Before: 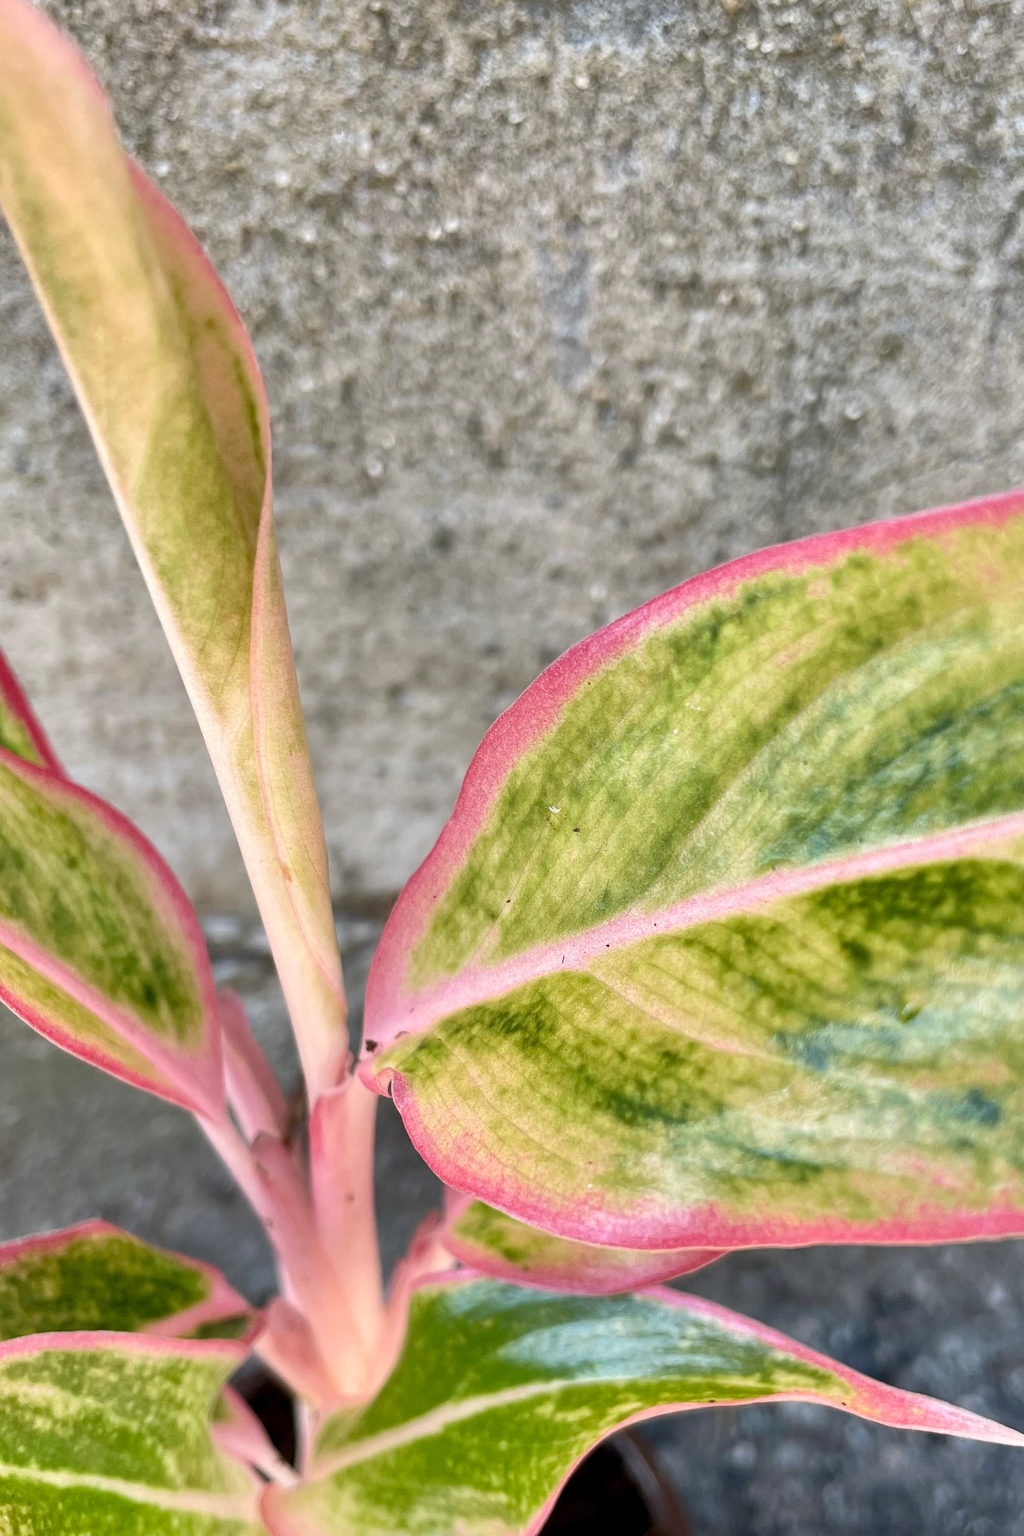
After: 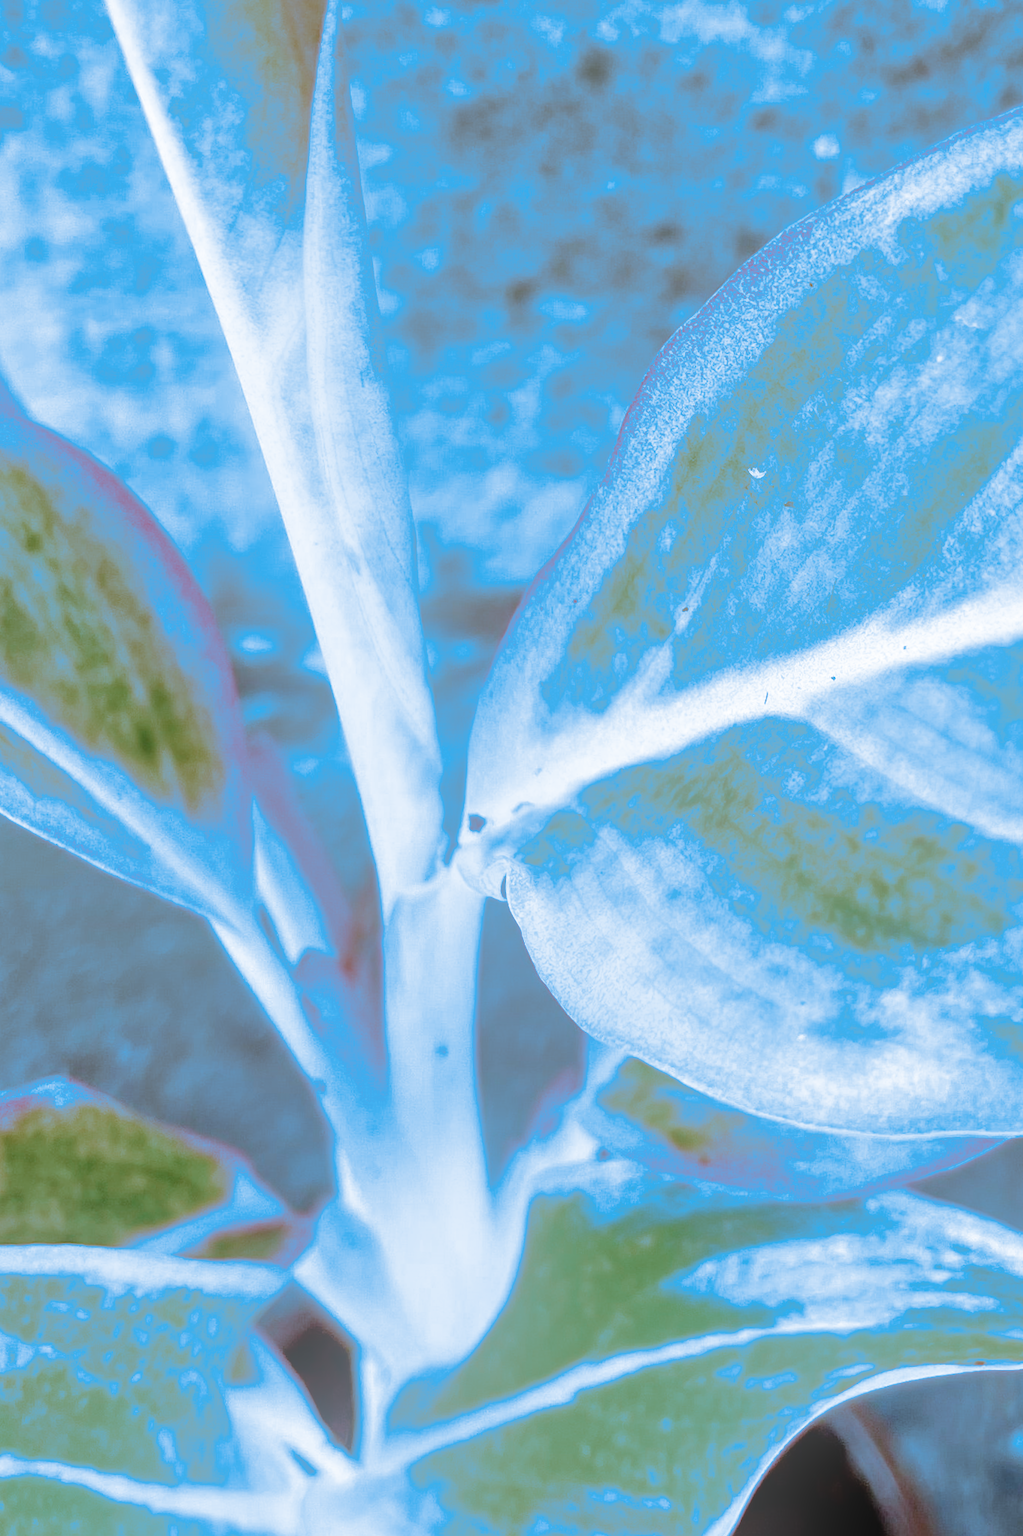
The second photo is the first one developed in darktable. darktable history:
shadows and highlights: shadows 4.1, highlights -17.6, soften with gaussian
split-toning: shadows › hue 220°, shadows › saturation 0.64, highlights › hue 220°, highlights › saturation 0.64, balance 0, compress 5.22%
crop and rotate: angle -0.82°, left 3.85%, top 31.828%, right 27.992%
exposure: compensate highlight preservation false
bloom: on, module defaults
tone equalizer: -7 EV 0.15 EV, -6 EV 0.6 EV, -5 EV 1.15 EV, -4 EV 1.33 EV, -3 EV 1.15 EV, -2 EV 0.6 EV, -1 EV 0.15 EV, mask exposure compensation -0.5 EV
